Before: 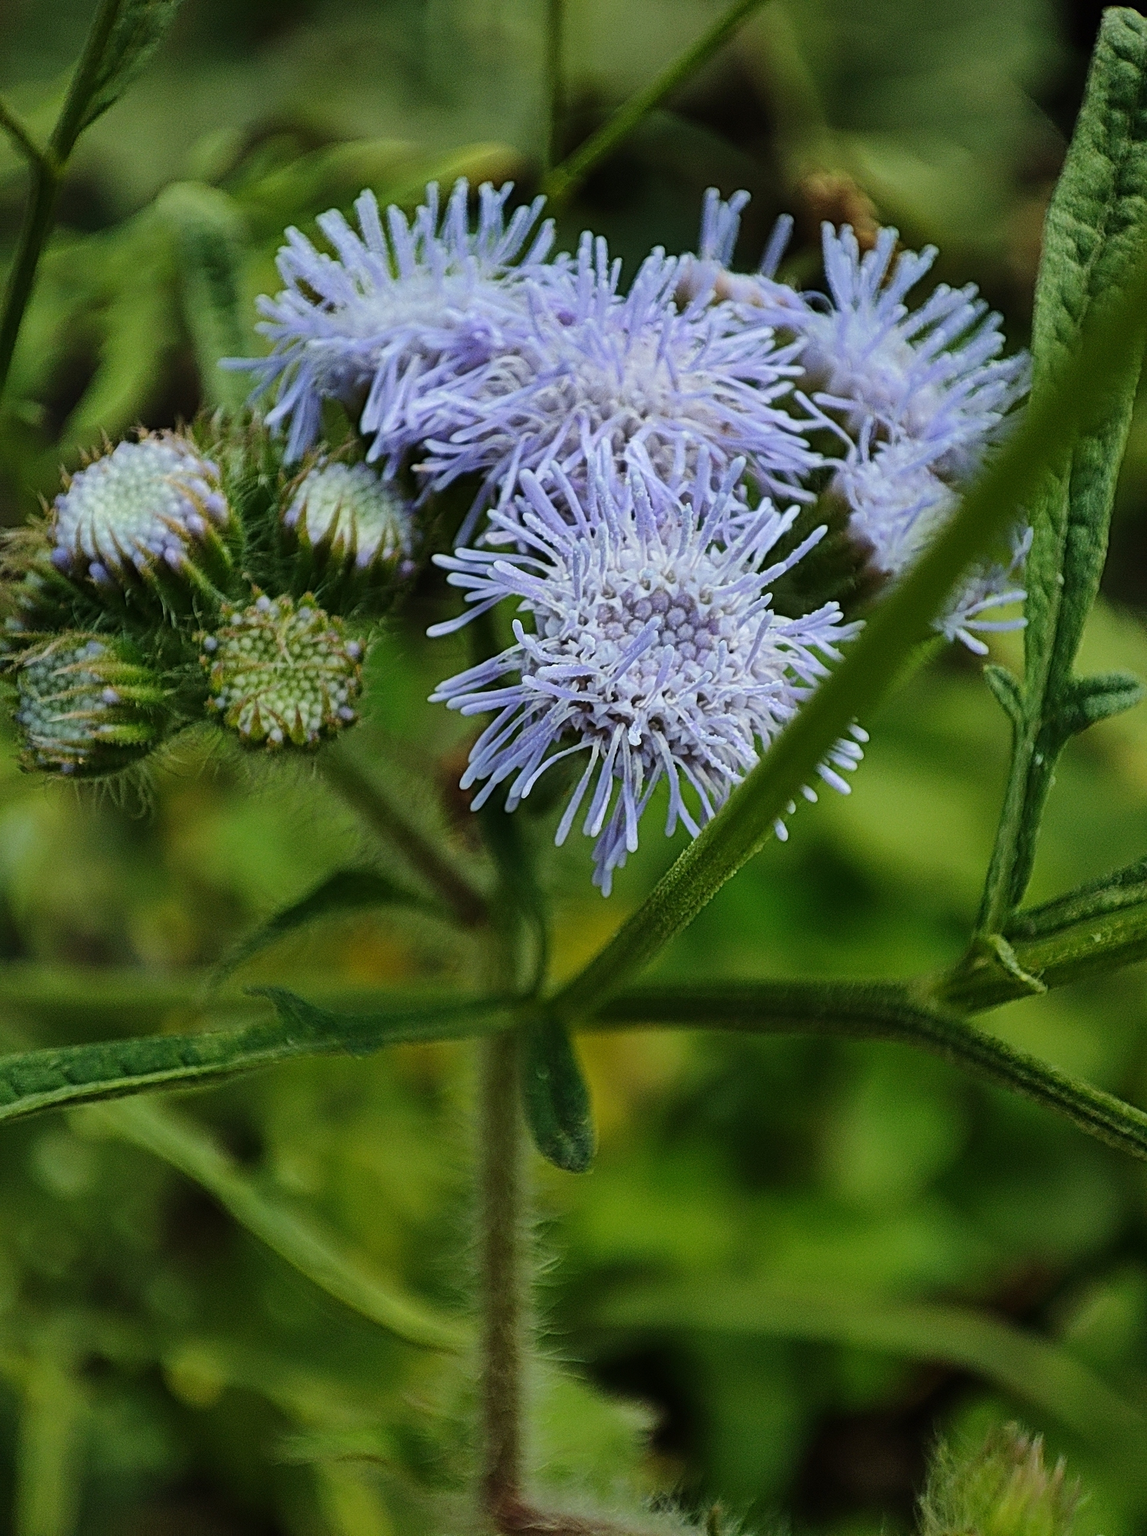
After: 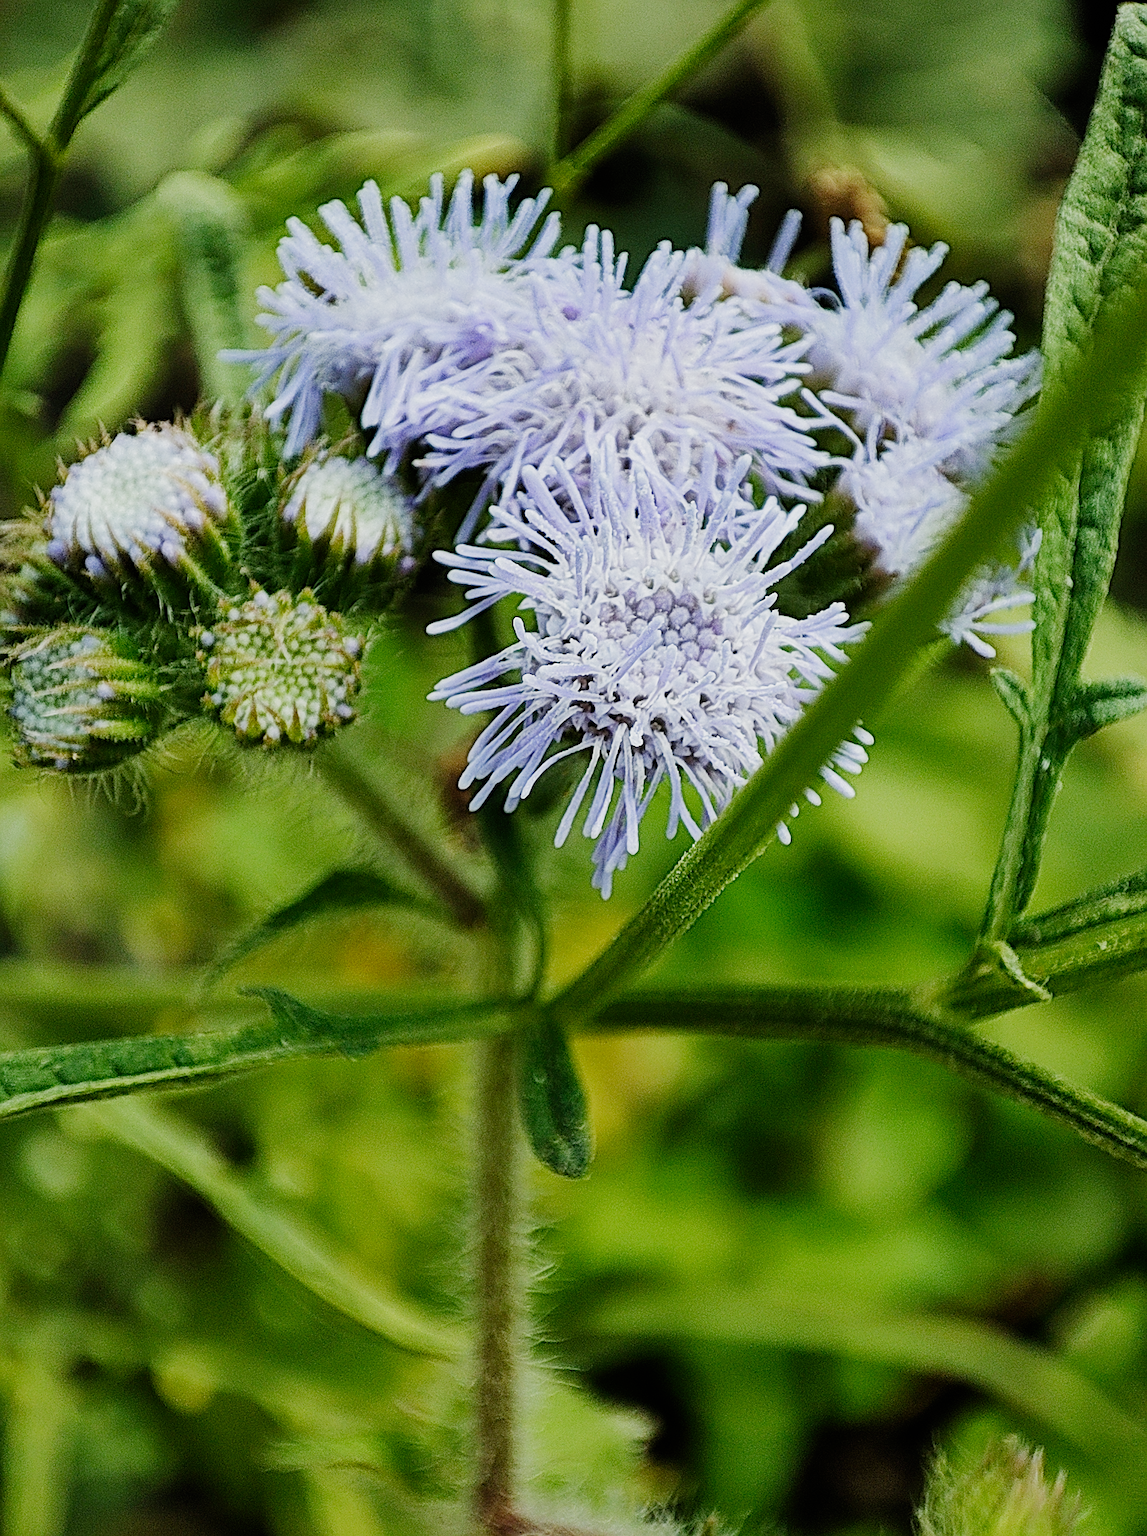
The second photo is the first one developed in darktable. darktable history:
crop and rotate: angle -0.541°
exposure: black level correction 0.001, exposure 0.964 EV, compensate highlight preservation false
sharpen: amount 0.499
filmic rgb: black relative exposure -7.65 EV, white relative exposure 4.56 EV, hardness 3.61, add noise in highlights 0.002, preserve chrominance no, color science v3 (2019), use custom middle-gray values true, contrast in highlights soft
